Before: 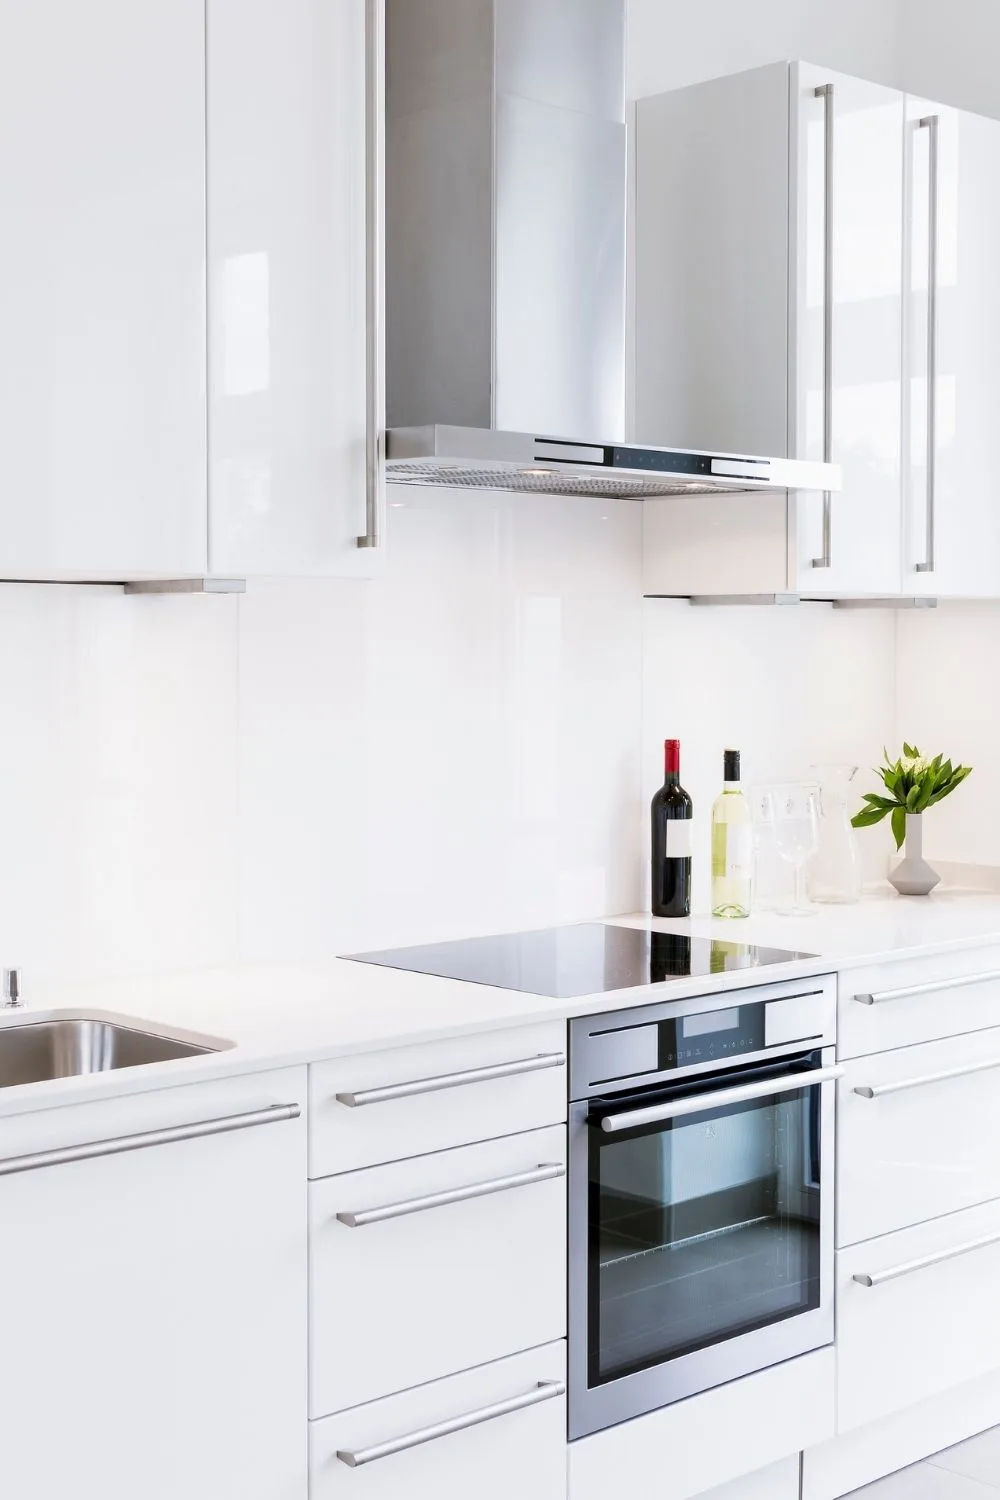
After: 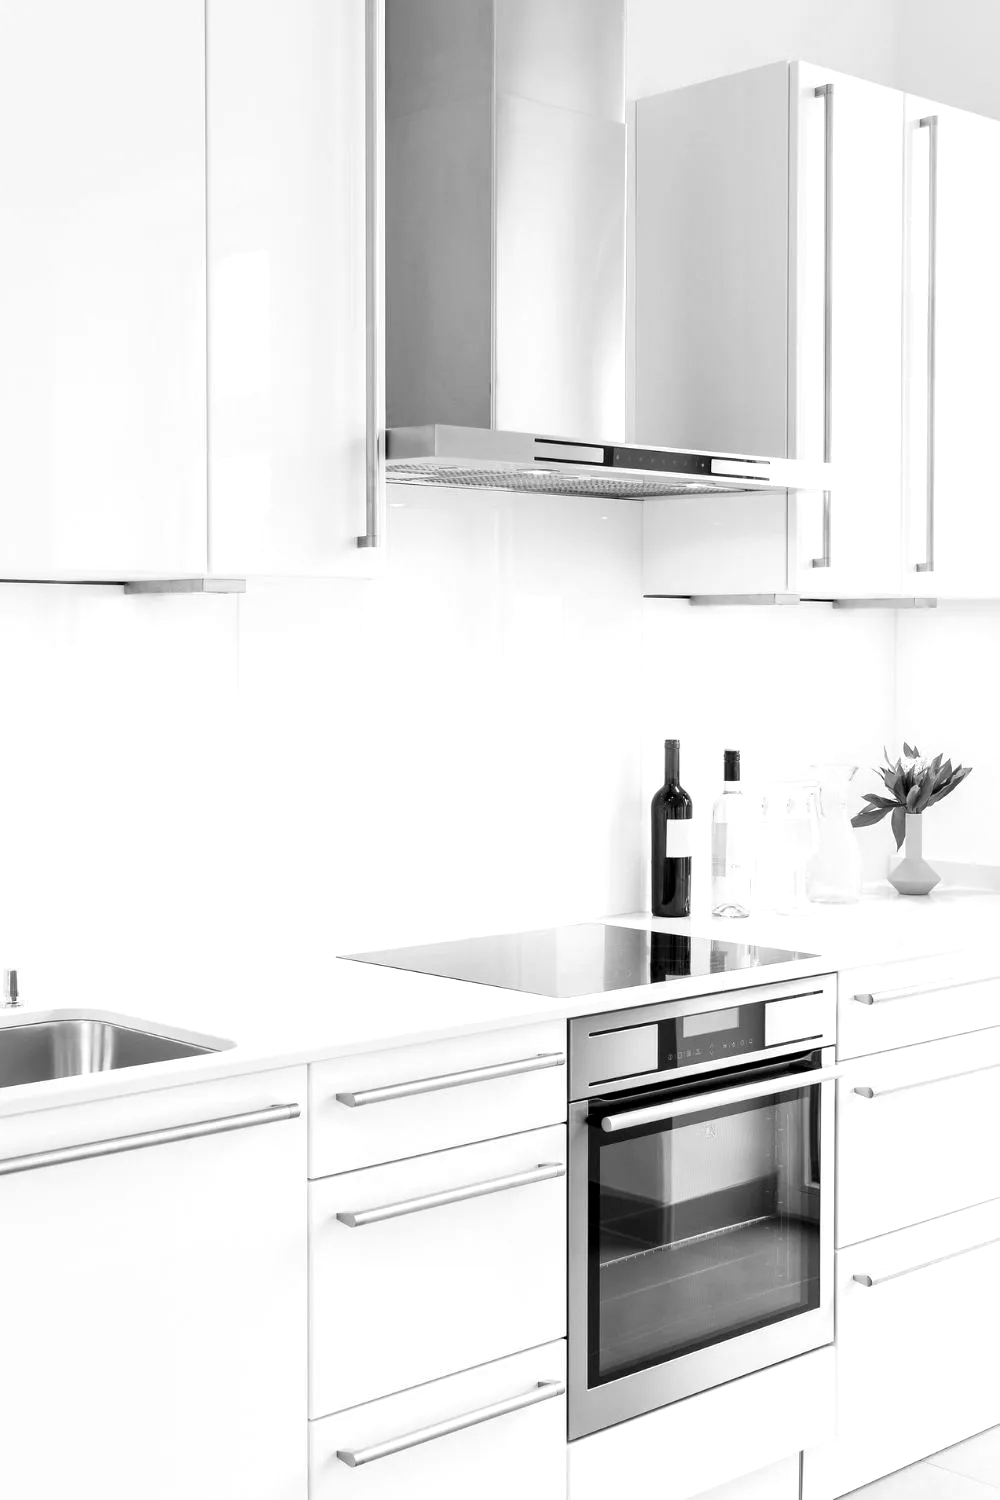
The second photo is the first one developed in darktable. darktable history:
exposure: black level correction 0.001, exposure 0.3 EV, compensate highlight preservation false
monochrome: on, module defaults
